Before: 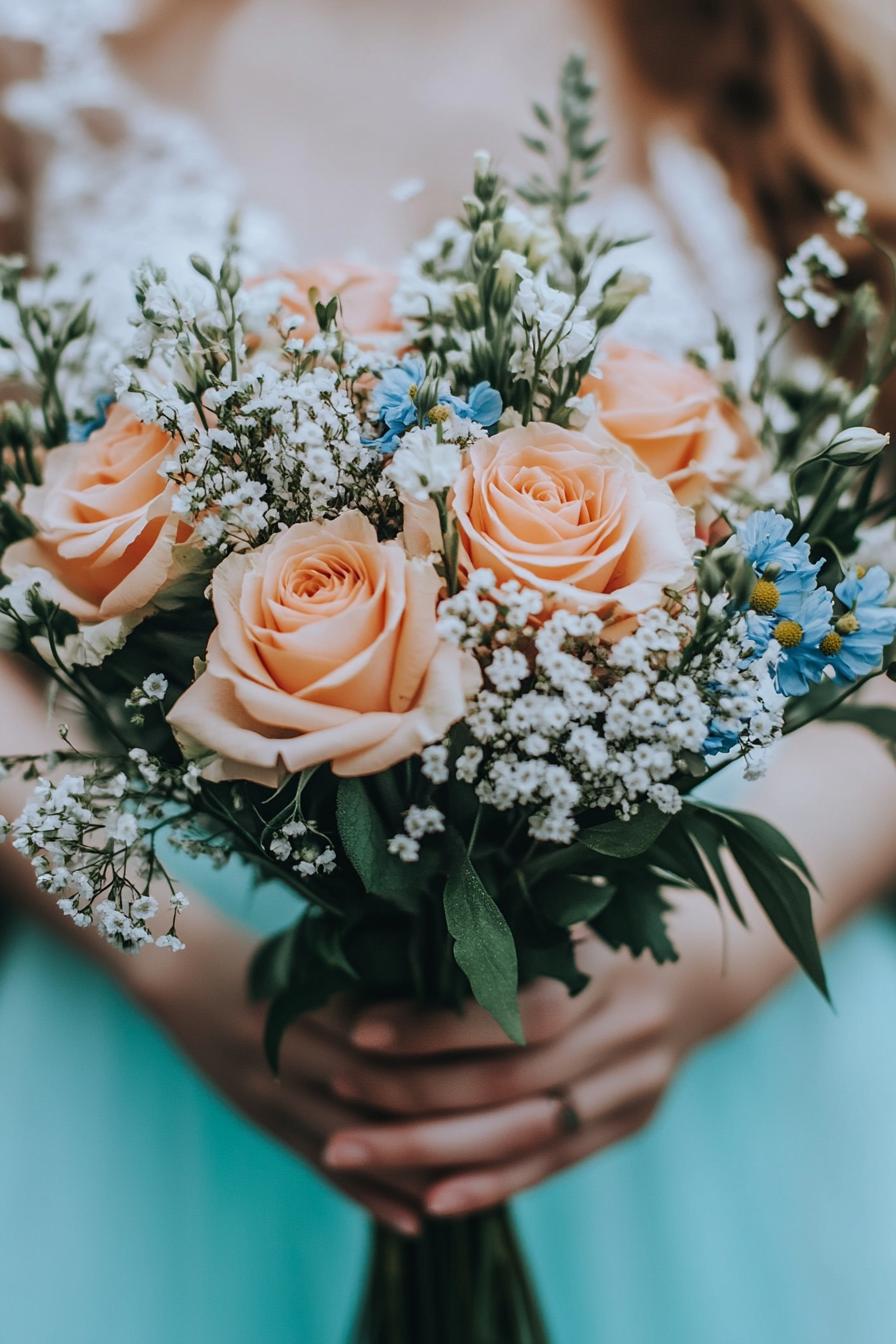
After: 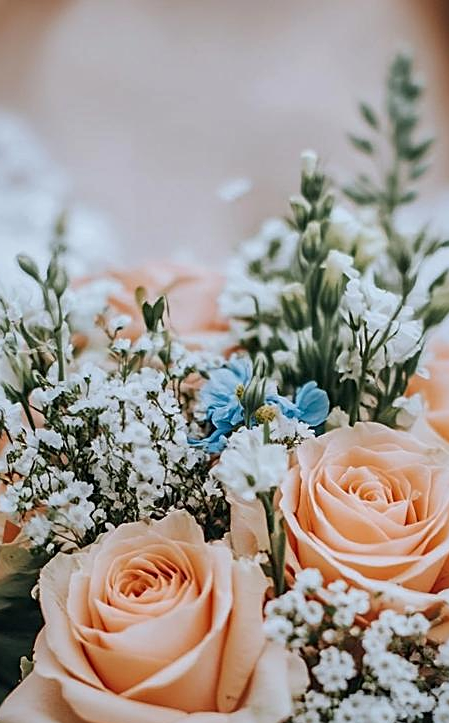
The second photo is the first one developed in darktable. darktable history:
local contrast: mode bilateral grid, contrast 20, coarseness 49, detail 119%, midtone range 0.2
sharpen: on, module defaults
crop: left 19.385%, right 30.426%, bottom 46.189%
tone equalizer: edges refinement/feathering 500, mask exposure compensation -1.57 EV, preserve details no
